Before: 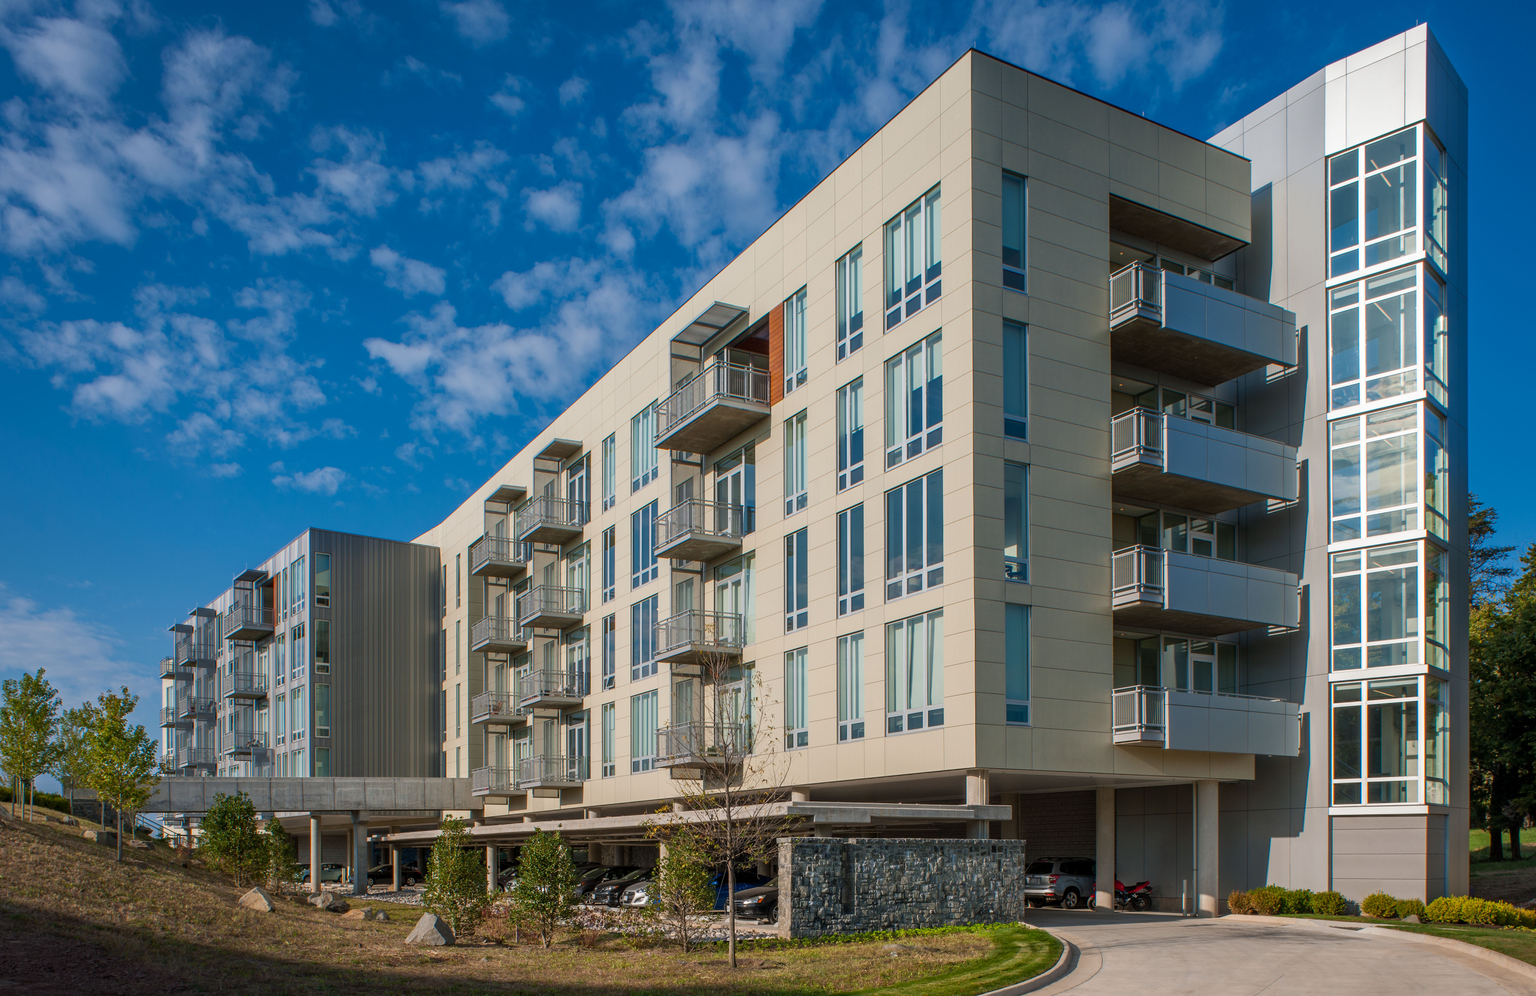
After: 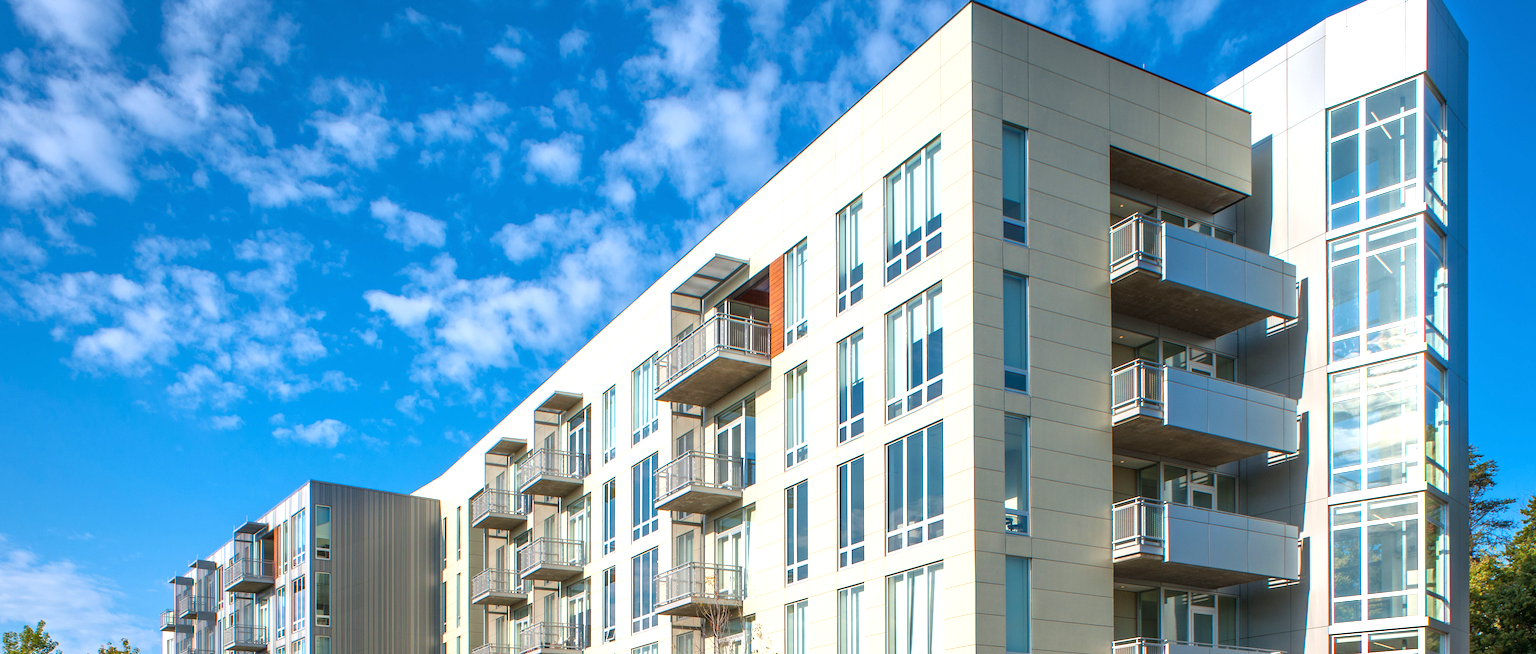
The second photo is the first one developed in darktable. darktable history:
exposure: black level correction 0, exposure 1.1 EV, compensate highlight preservation false
crop and rotate: top 4.848%, bottom 29.503%
